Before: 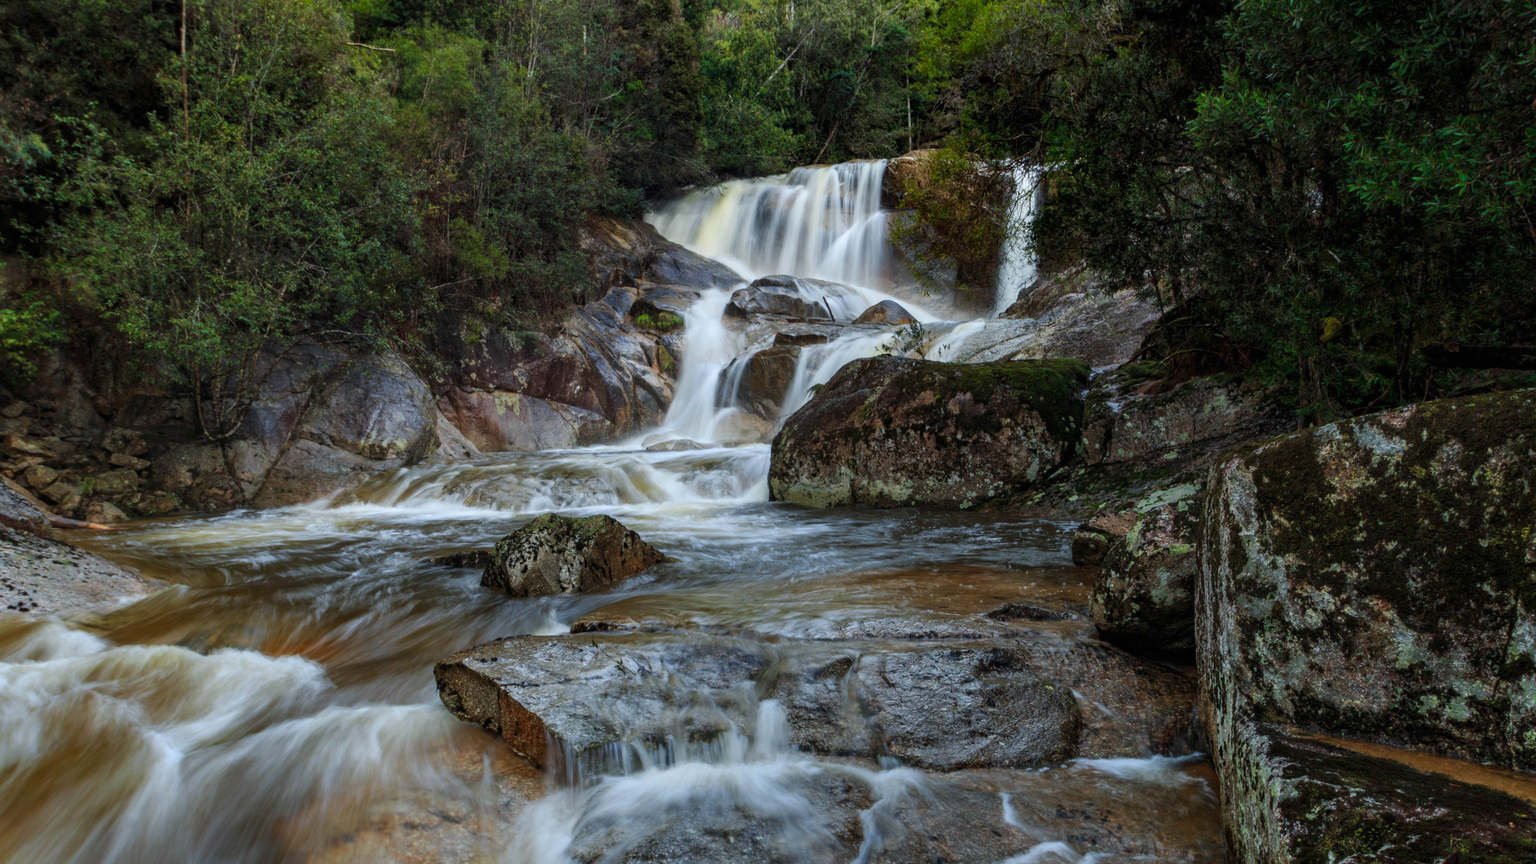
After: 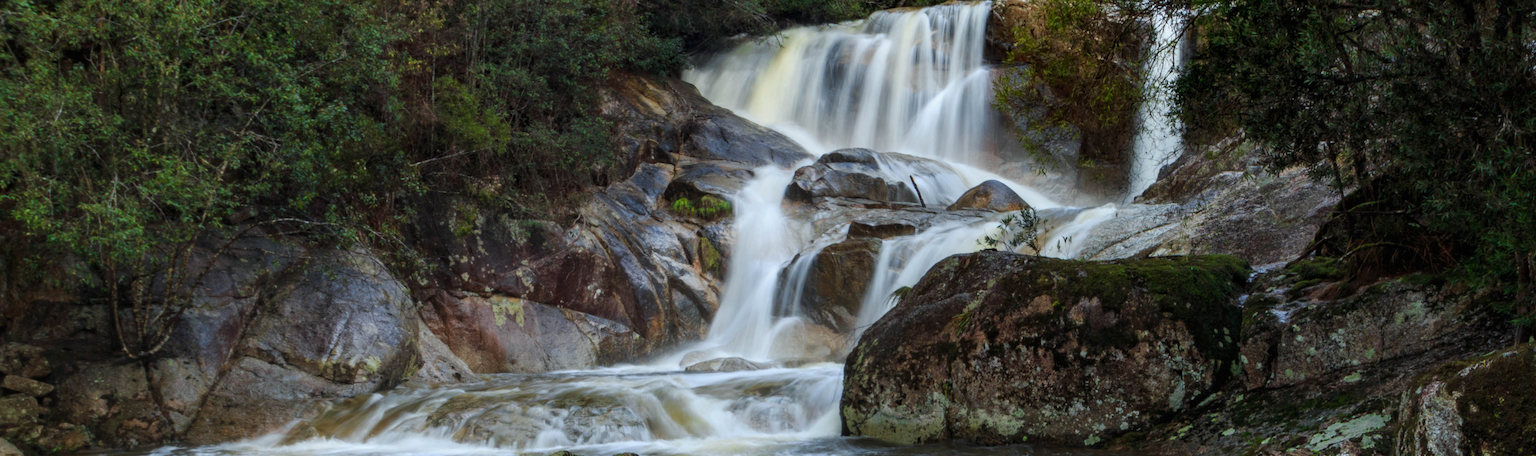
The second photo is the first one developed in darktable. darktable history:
crop: left 7.036%, top 18.398%, right 14.379%, bottom 40.043%
bloom: size 3%, threshold 100%, strength 0%
